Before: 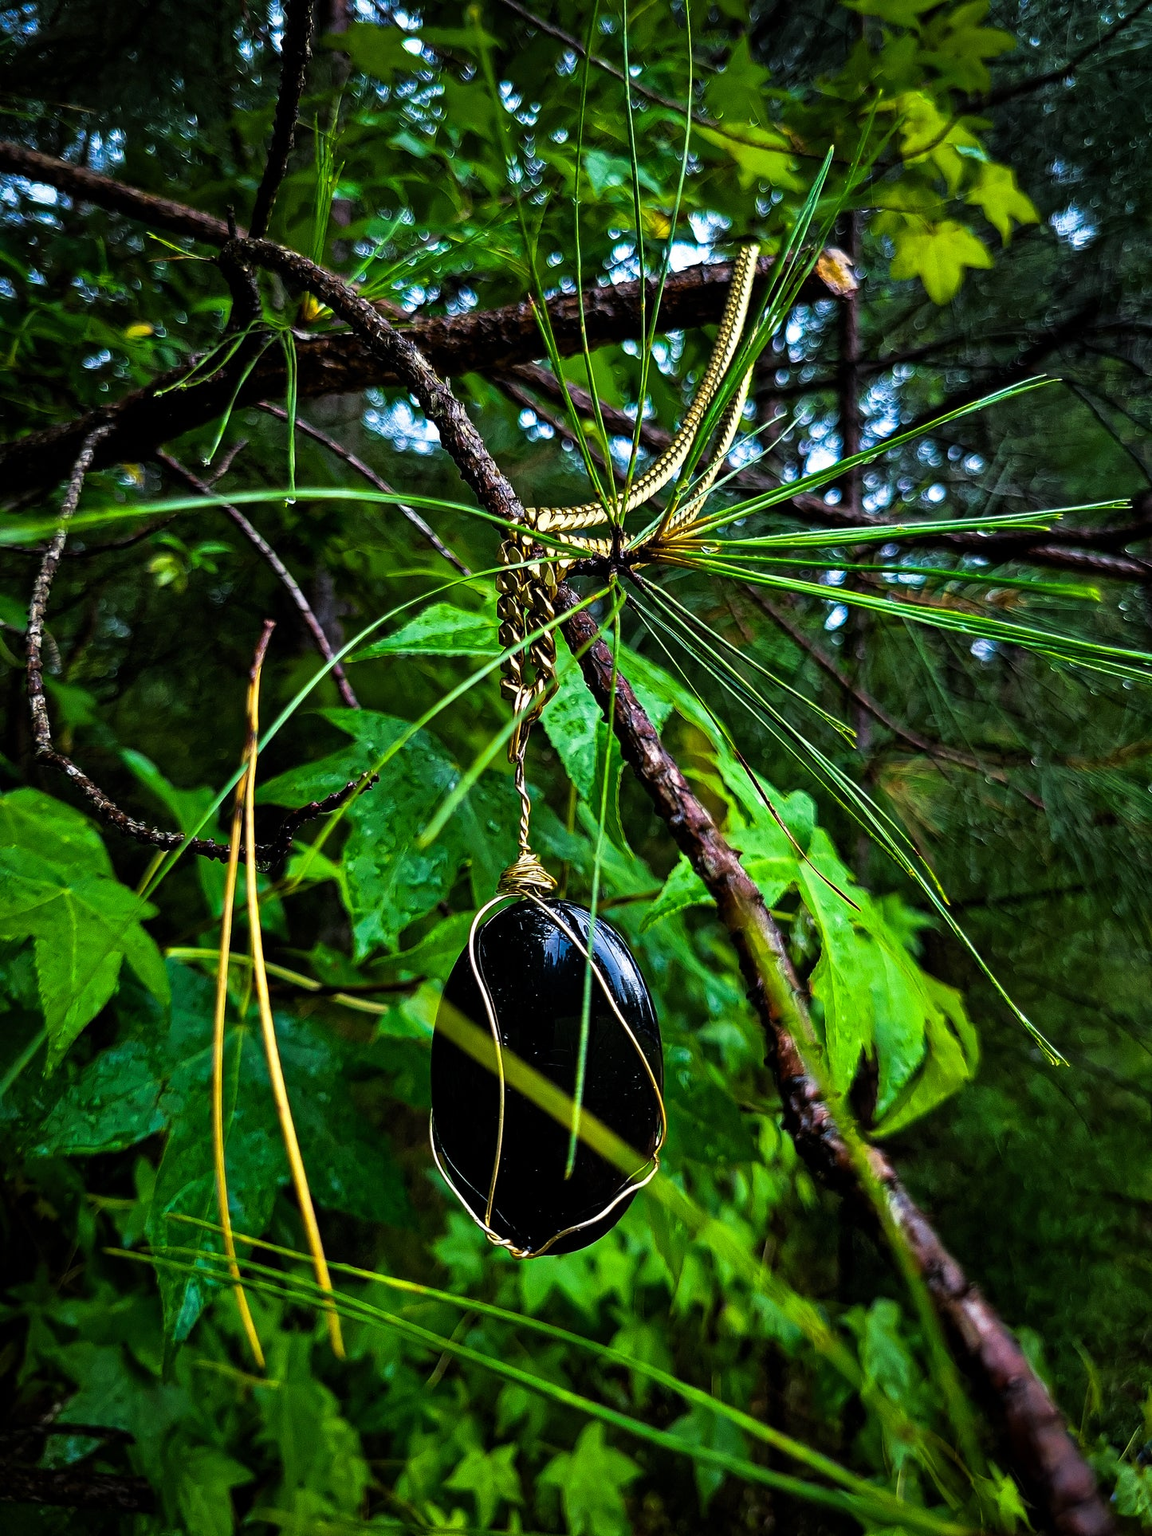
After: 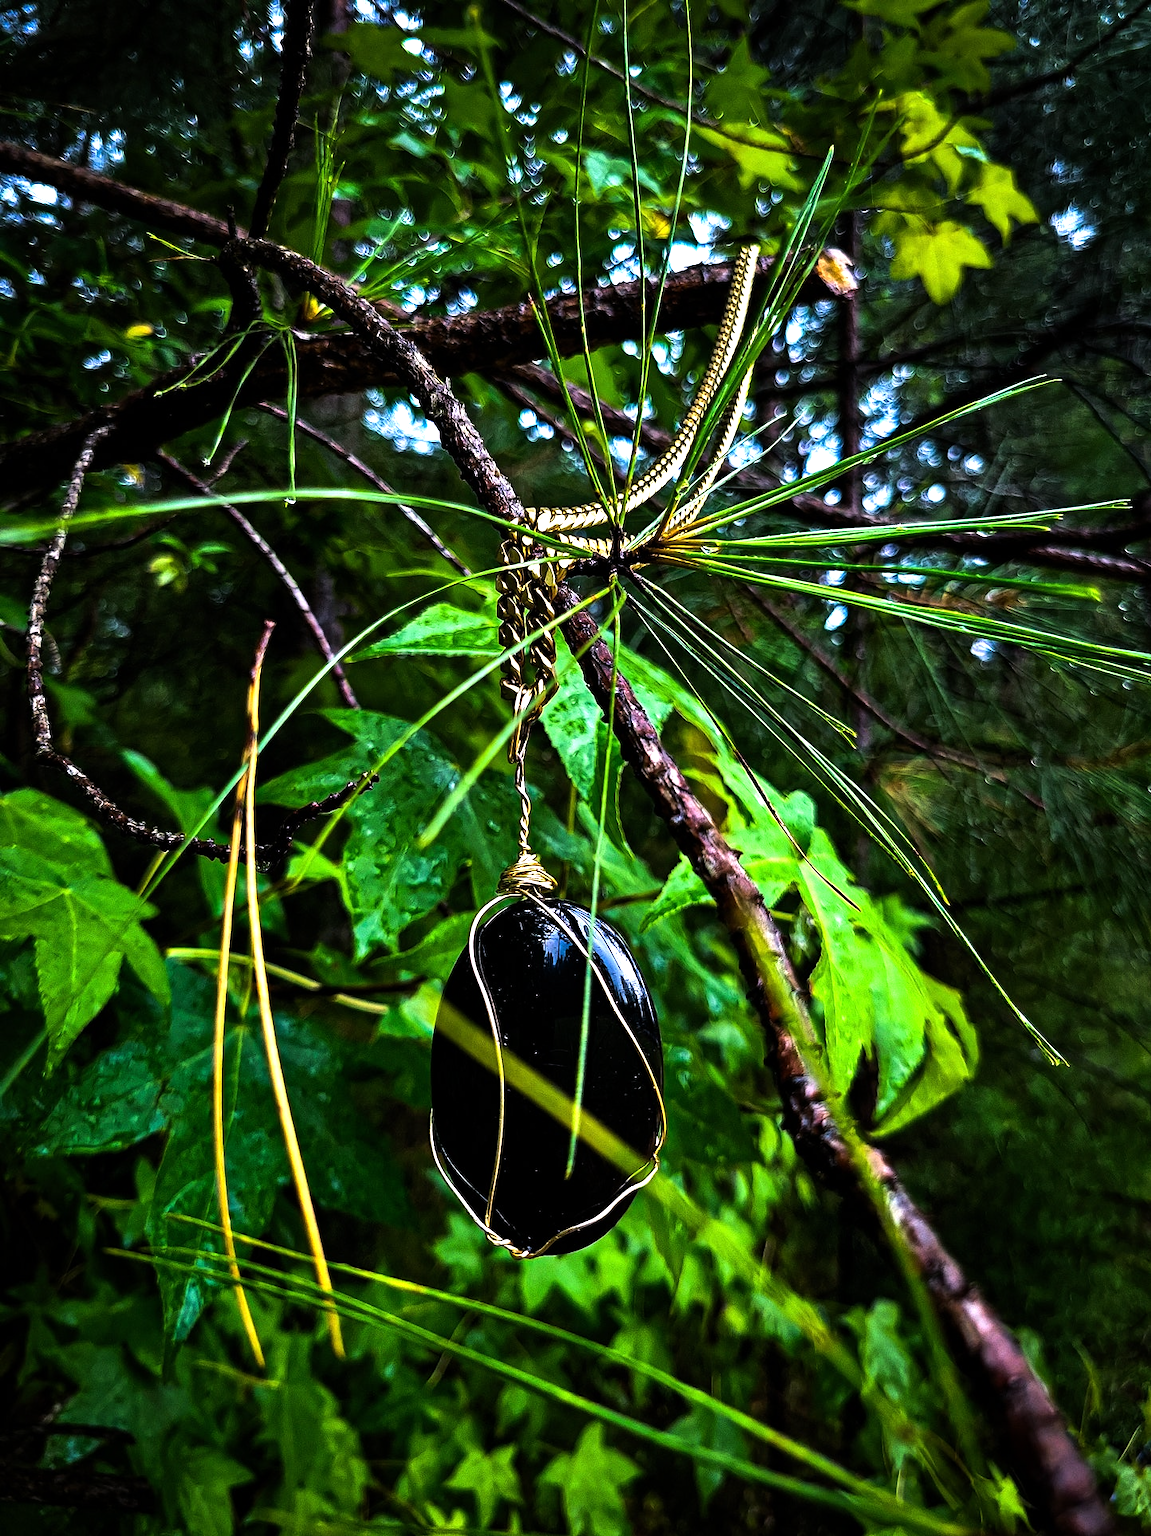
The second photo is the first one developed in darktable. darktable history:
tone equalizer: -8 EV -0.75 EV, -7 EV -0.7 EV, -6 EV -0.6 EV, -5 EV -0.4 EV, -3 EV 0.4 EV, -2 EV 0.6 EV, -1 EV 0.7 EV, +0 EV 0.75 EV, edges refinement/feathering 500, mask exposure compensation -1.57 EV, preserve details no
white balance: red 1.05, blue 1.072
